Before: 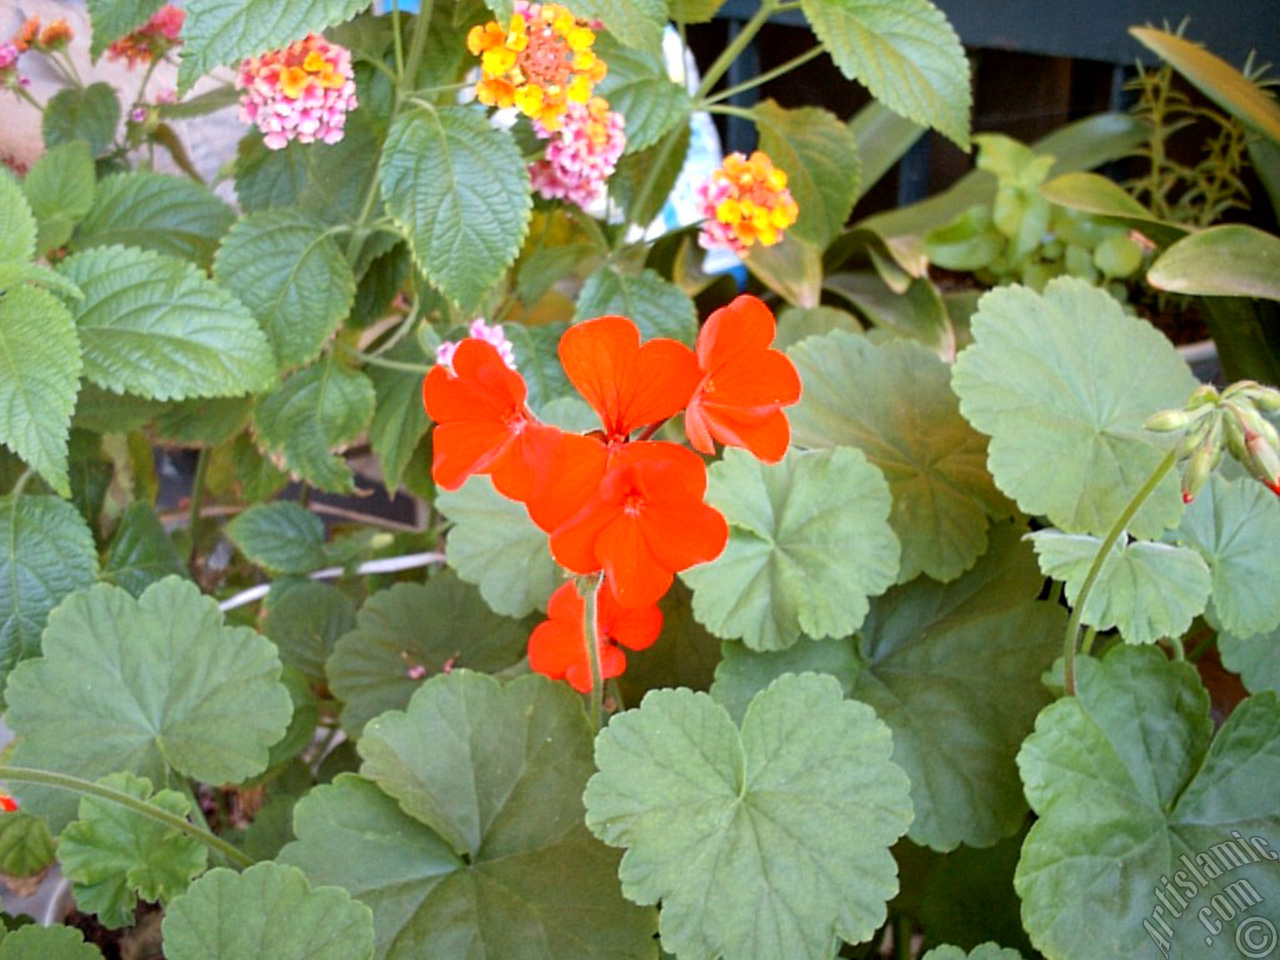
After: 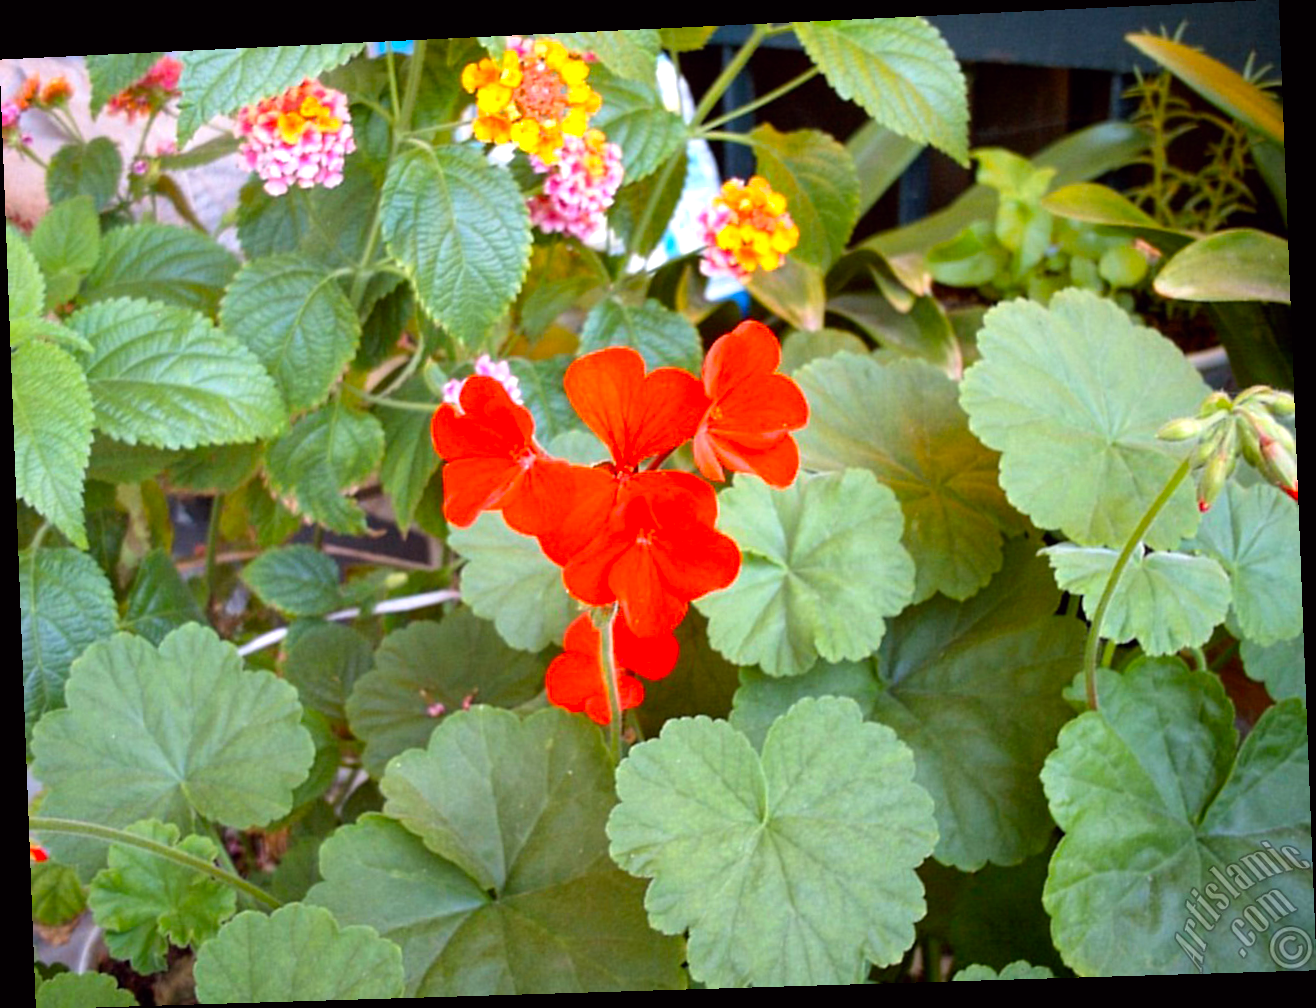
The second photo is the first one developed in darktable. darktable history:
rotate and perspective: rotation -2.22°, lens shift (horizontal) -0.022, automatic cropping off
color balance: lift [1, 1.001, 0.999, 1.001], gamma [1, 1.004, 1.007, 0.993], gain [1, 0.991, 0.987, 1.013], contrast 7.5%, contrast fulcrum 10%, output saturation 115%
